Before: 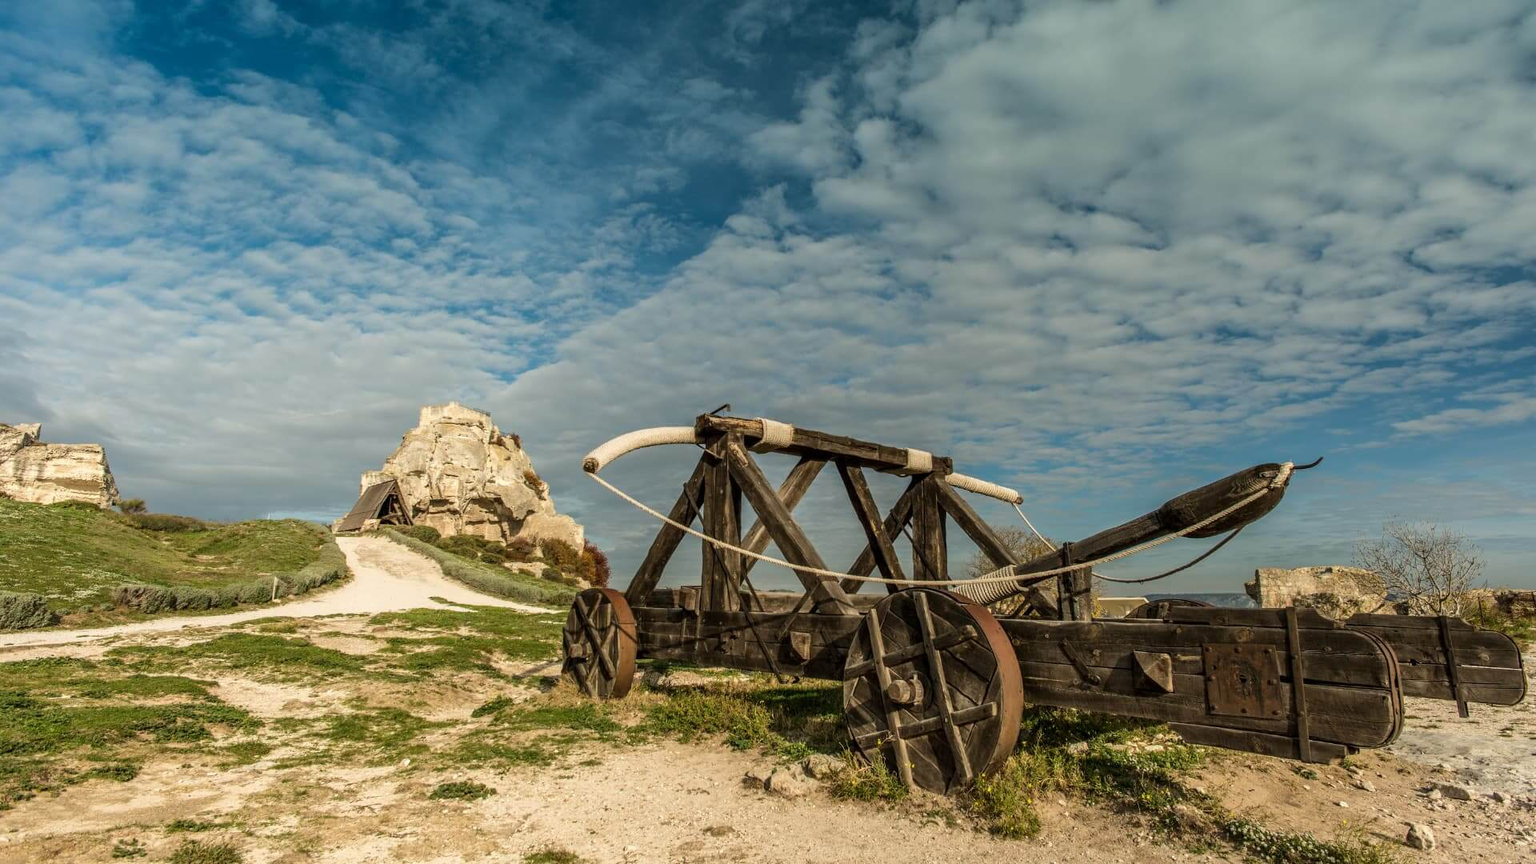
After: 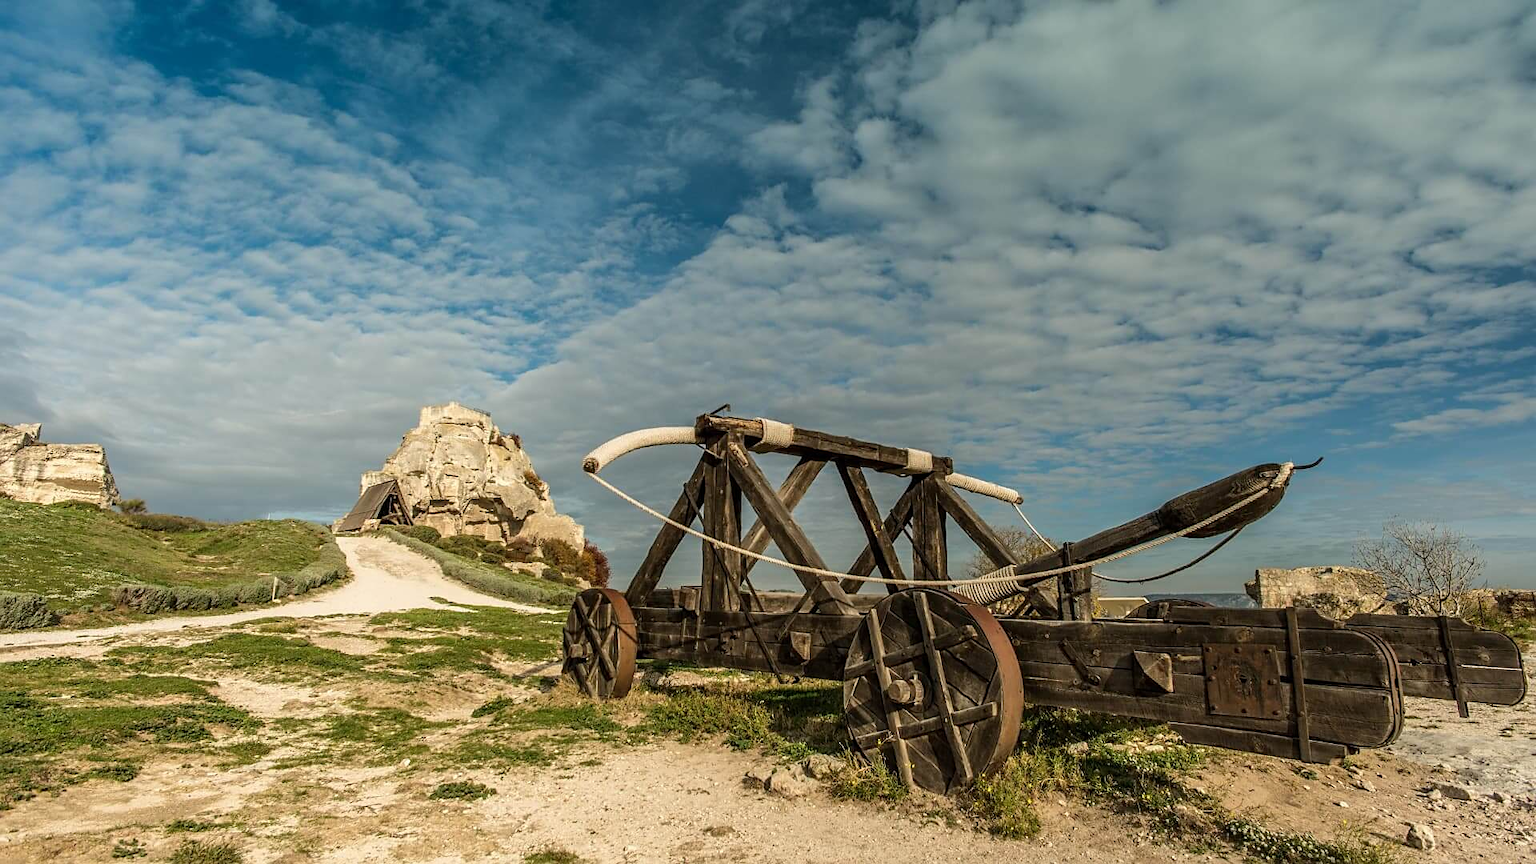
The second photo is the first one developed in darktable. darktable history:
sharpen: radius 1.885, amount 0.405, threshold 1.559
